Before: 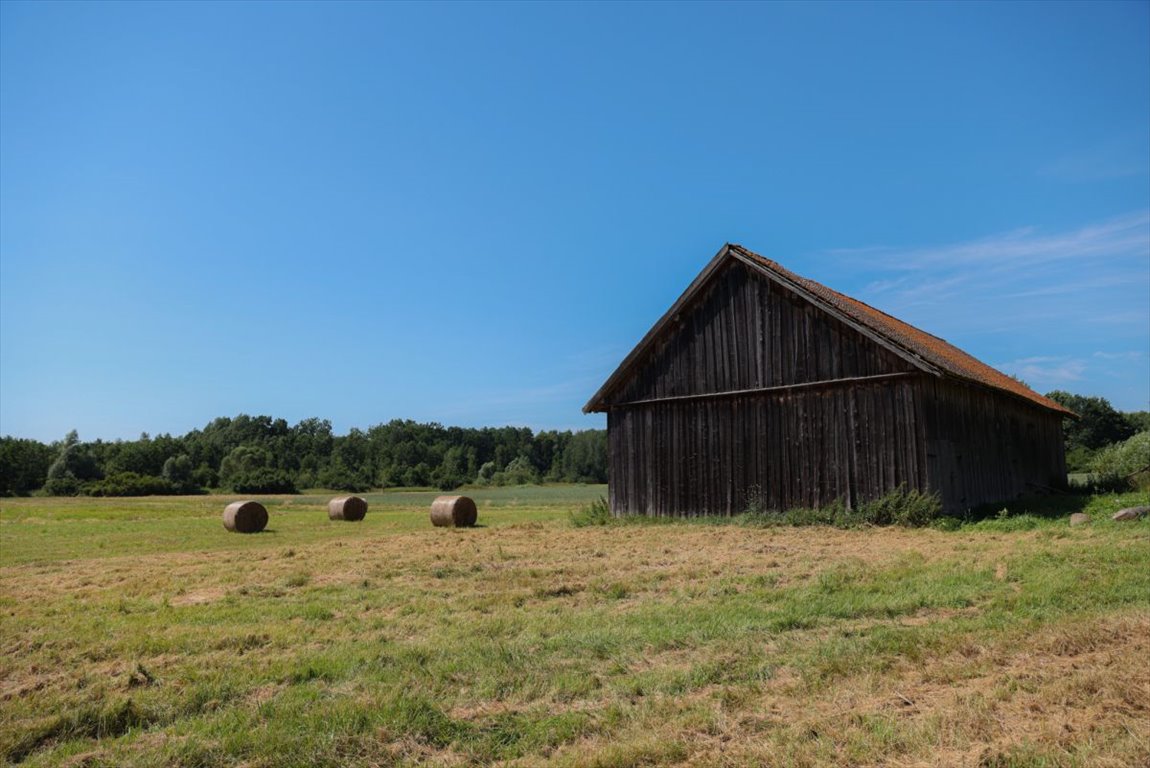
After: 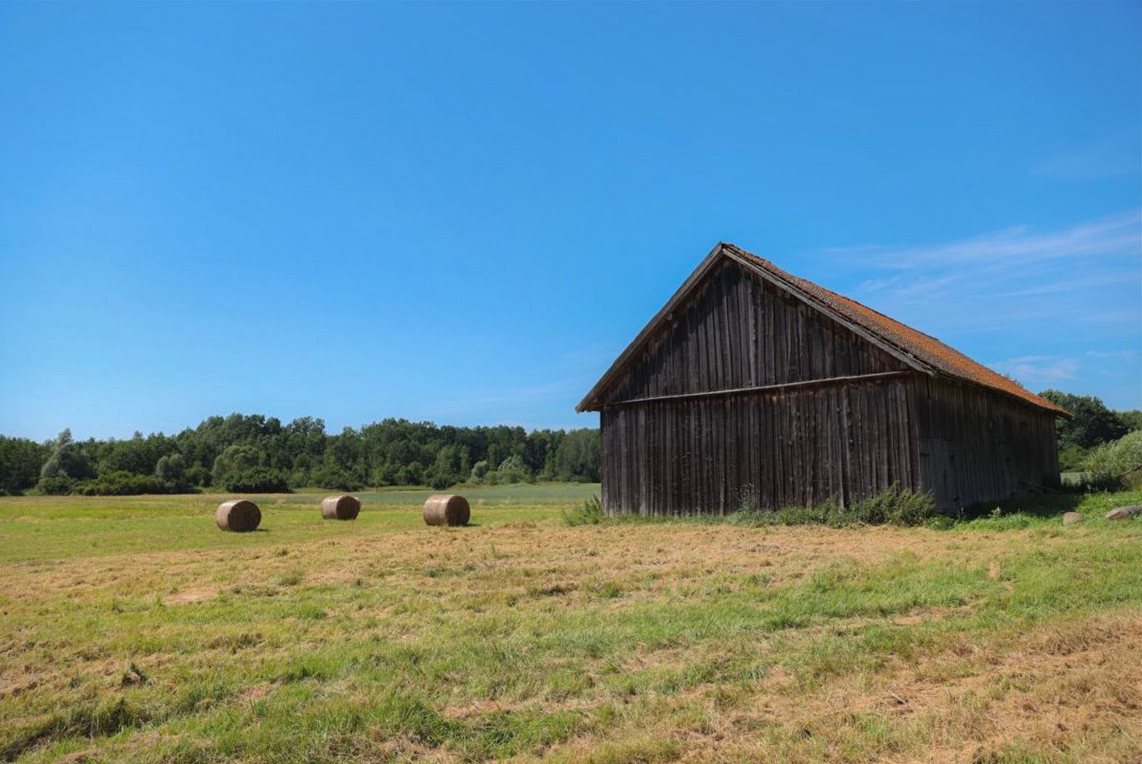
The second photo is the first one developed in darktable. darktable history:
crop and rotate: left 0.614%, top 0.179%, bottom 0.309%
shadows and highlights: shadows 40, highlights -60
exposure: black level correction 0, exposure 0.5 EV, compensate exposure bias true, compensate highlight preservation false
